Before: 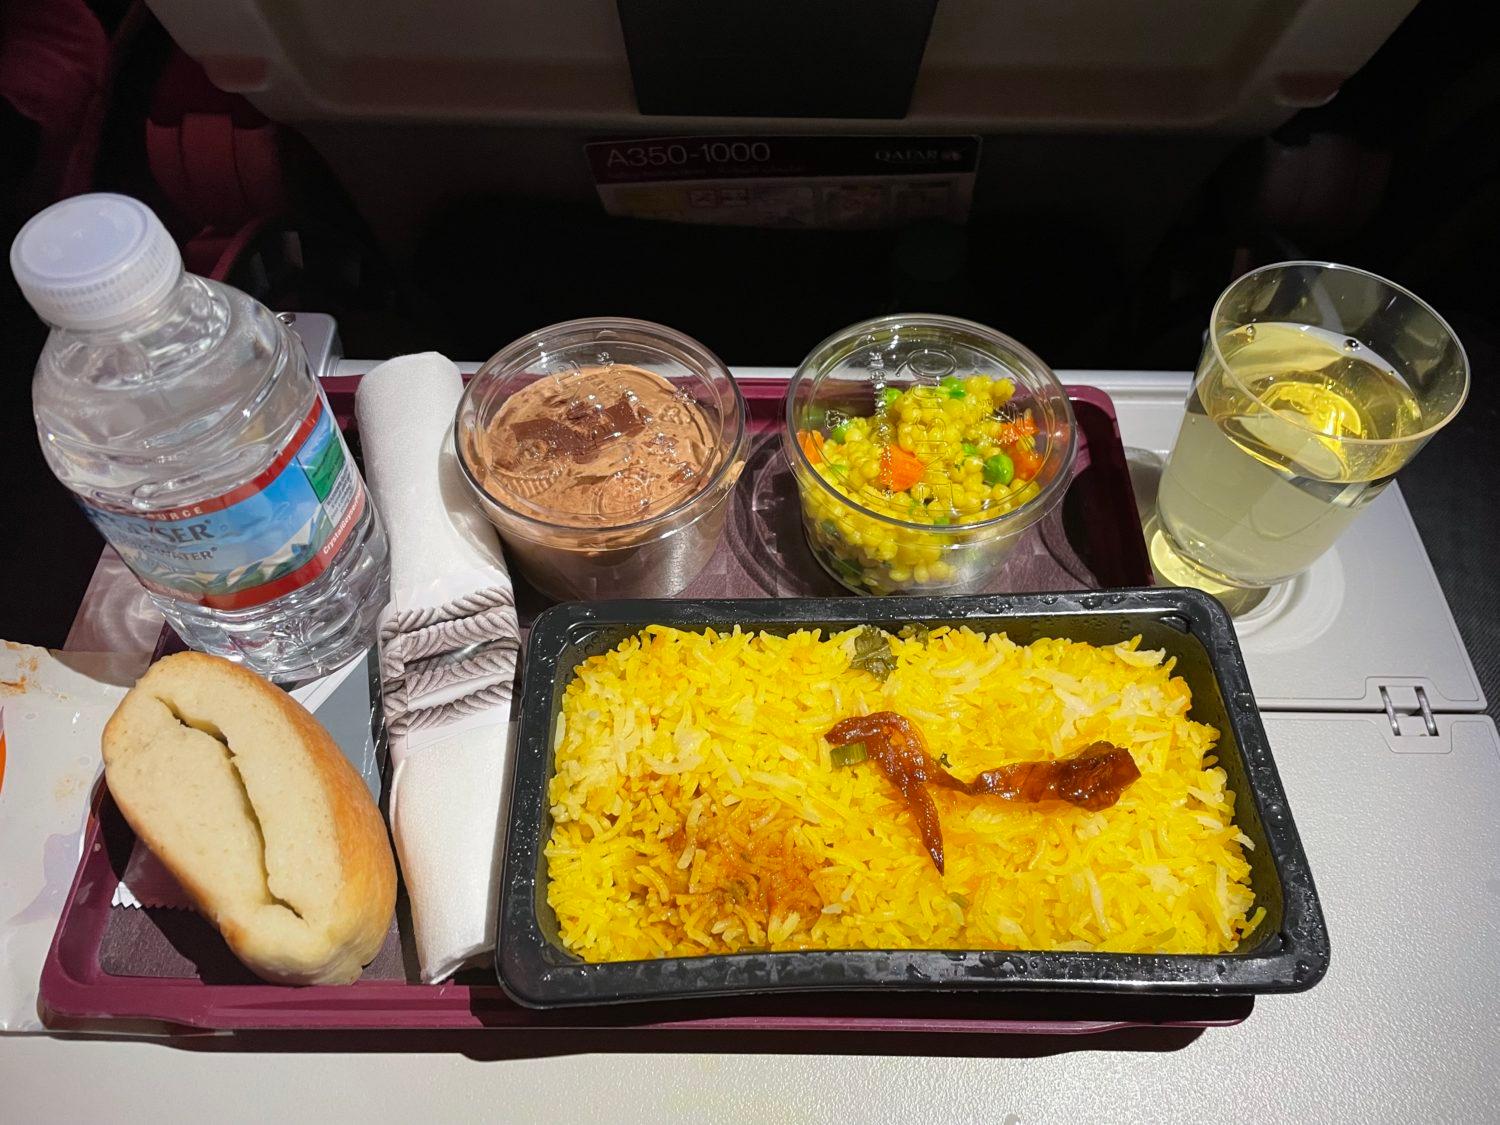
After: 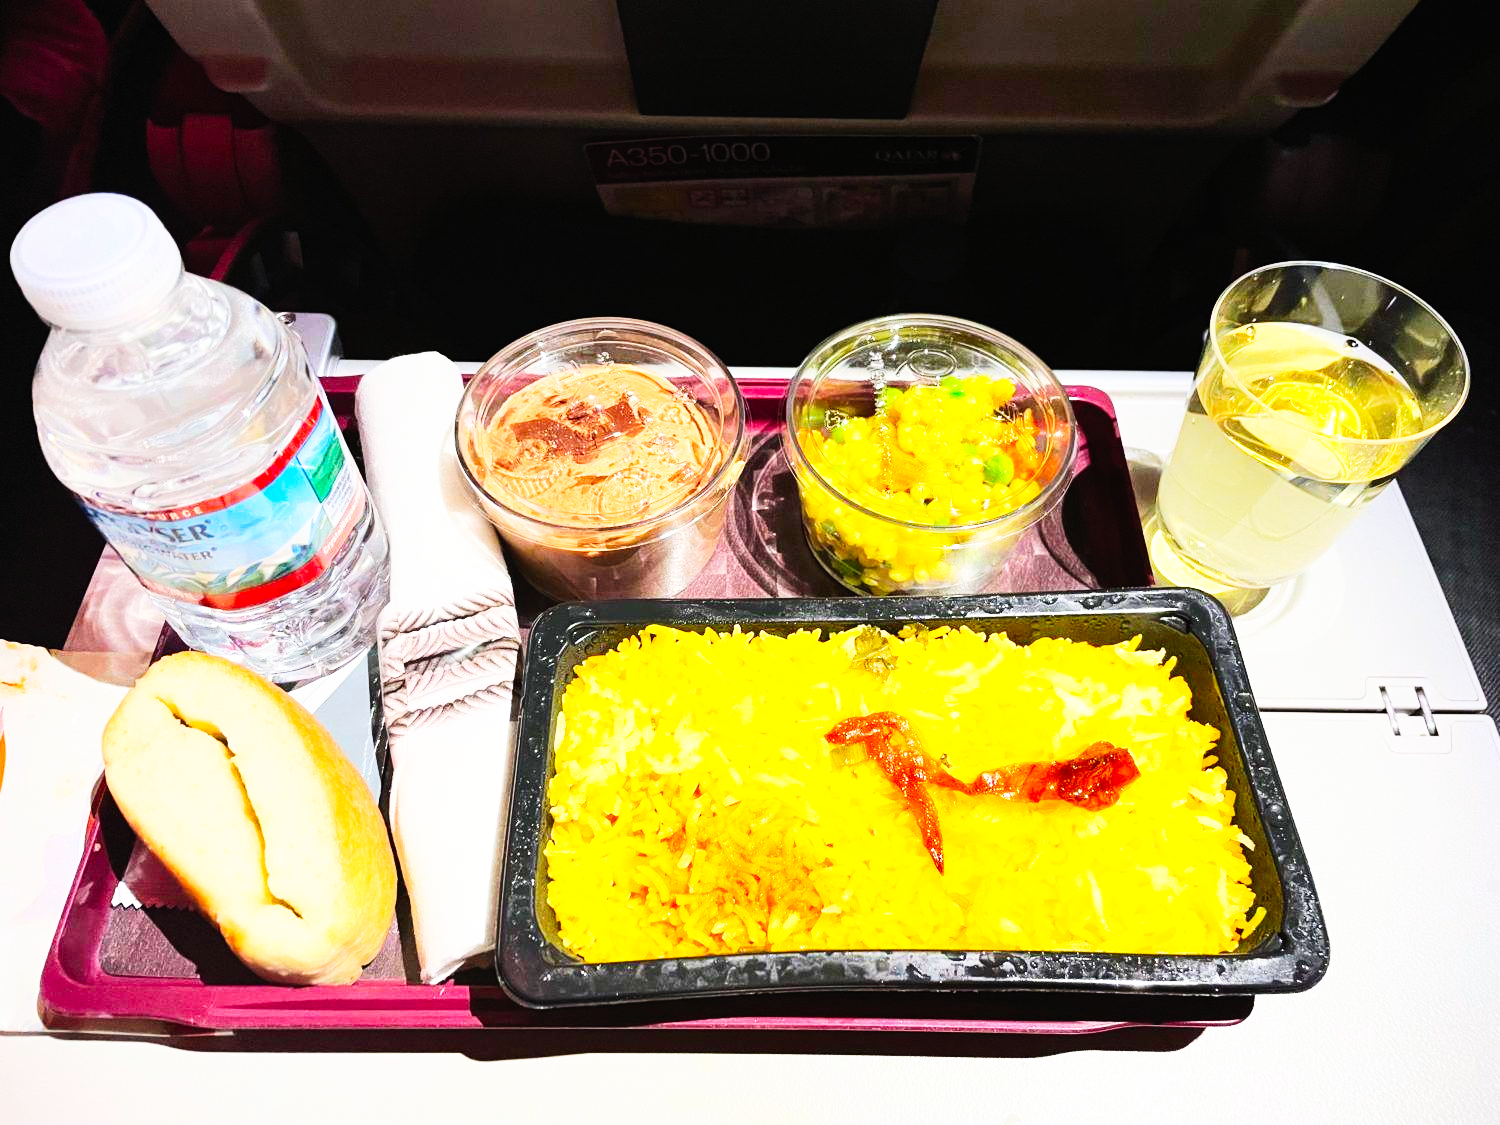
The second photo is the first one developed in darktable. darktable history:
base curve: curves: ch0 [(0, 0) (0.007, 0.004) (0.027, 0.03) (0.046, 0.07) (0.207, 0.54) (0.442, 0.872) (0.673, 0.972) (1, 1)], preserve colors none
contrast brightness saturation: contrast 0.2, brightness 0.16, saturation 0.22
